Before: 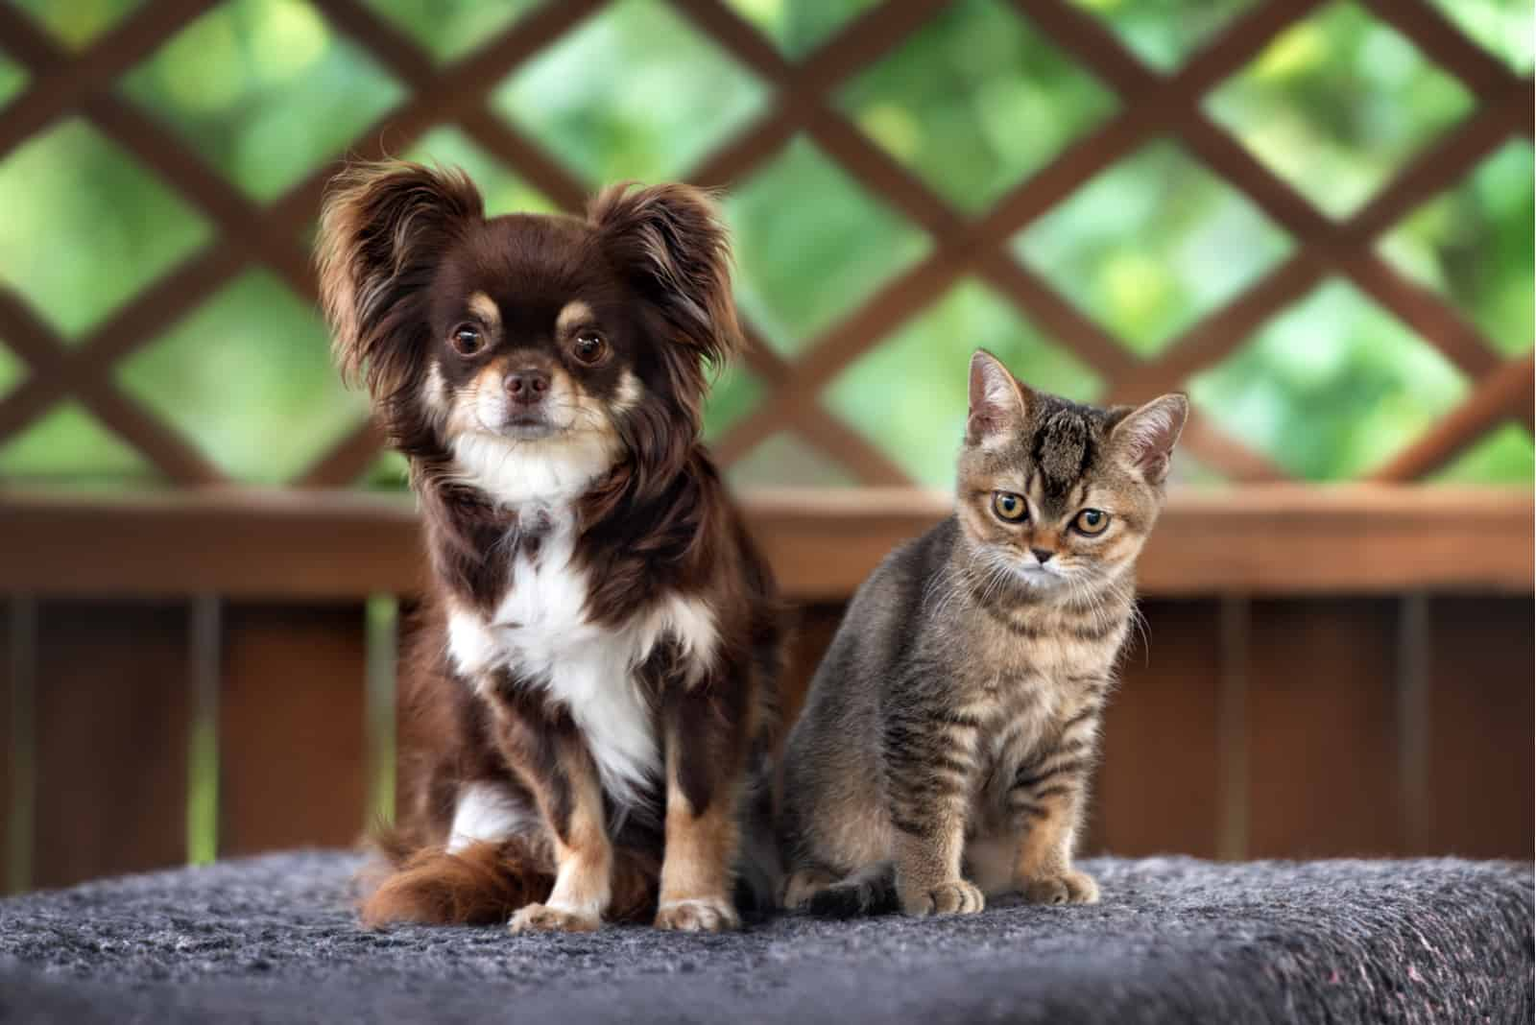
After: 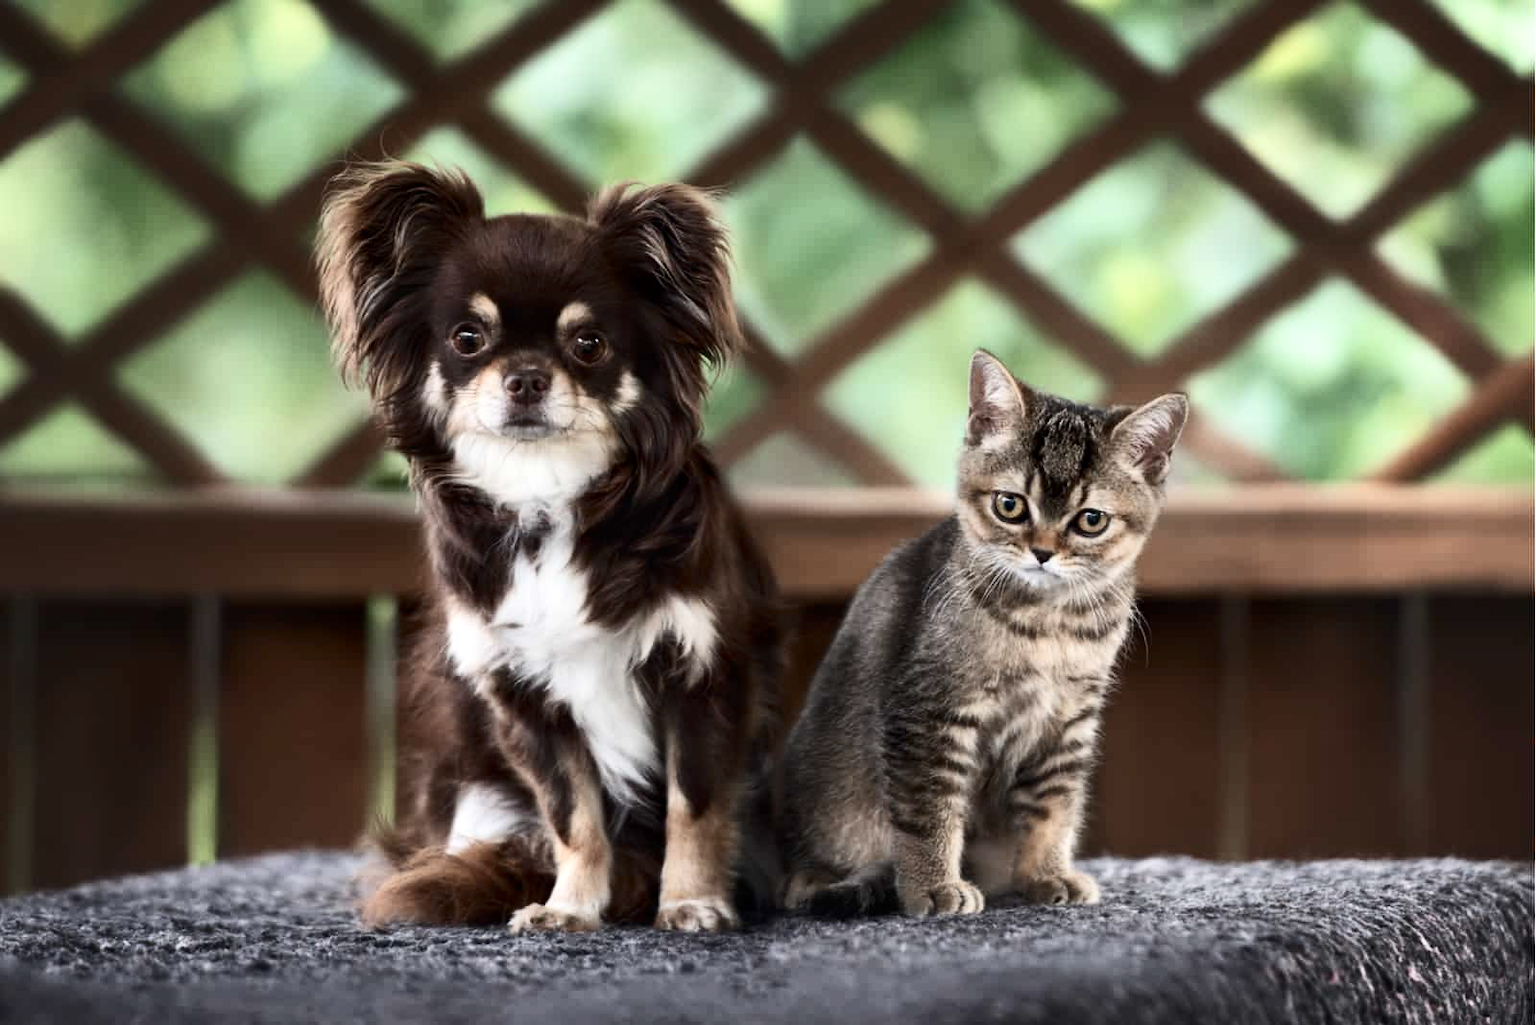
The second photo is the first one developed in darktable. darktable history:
contrast brightness saturation: contrast 0.249, saturation -0.315
